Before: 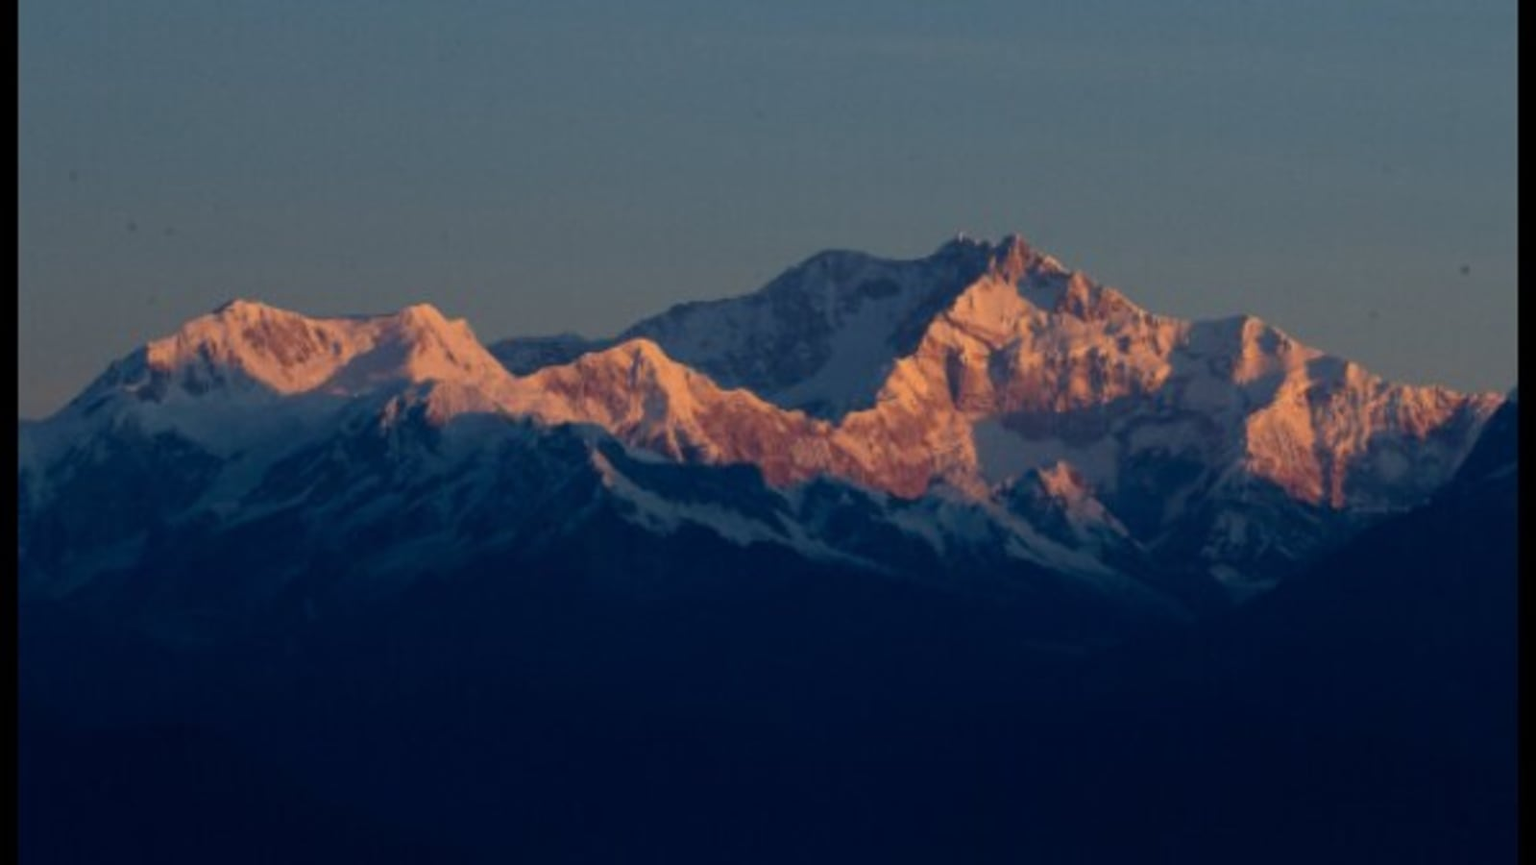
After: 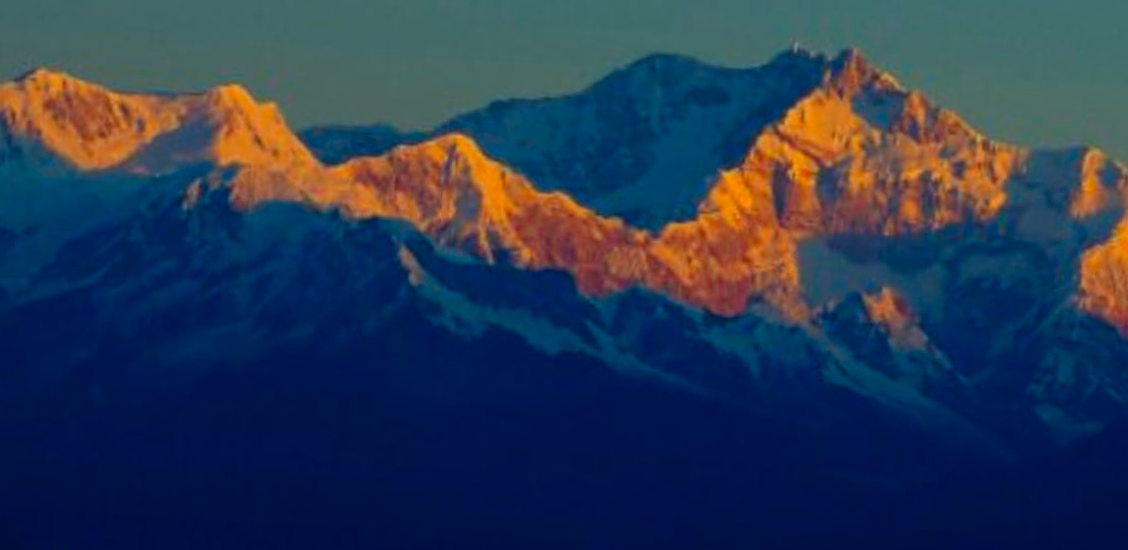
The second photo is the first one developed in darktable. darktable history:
crop and rotate: angle -3.37°, left 9.79%, top 20.73%, right 12.42%, bottom 11.82%
sharpen: on, module defaults
color balance rgb: global vibrance 0.5%
color correction: highlights a* -10.77, highlights b* 9.8, saturation 1.72
